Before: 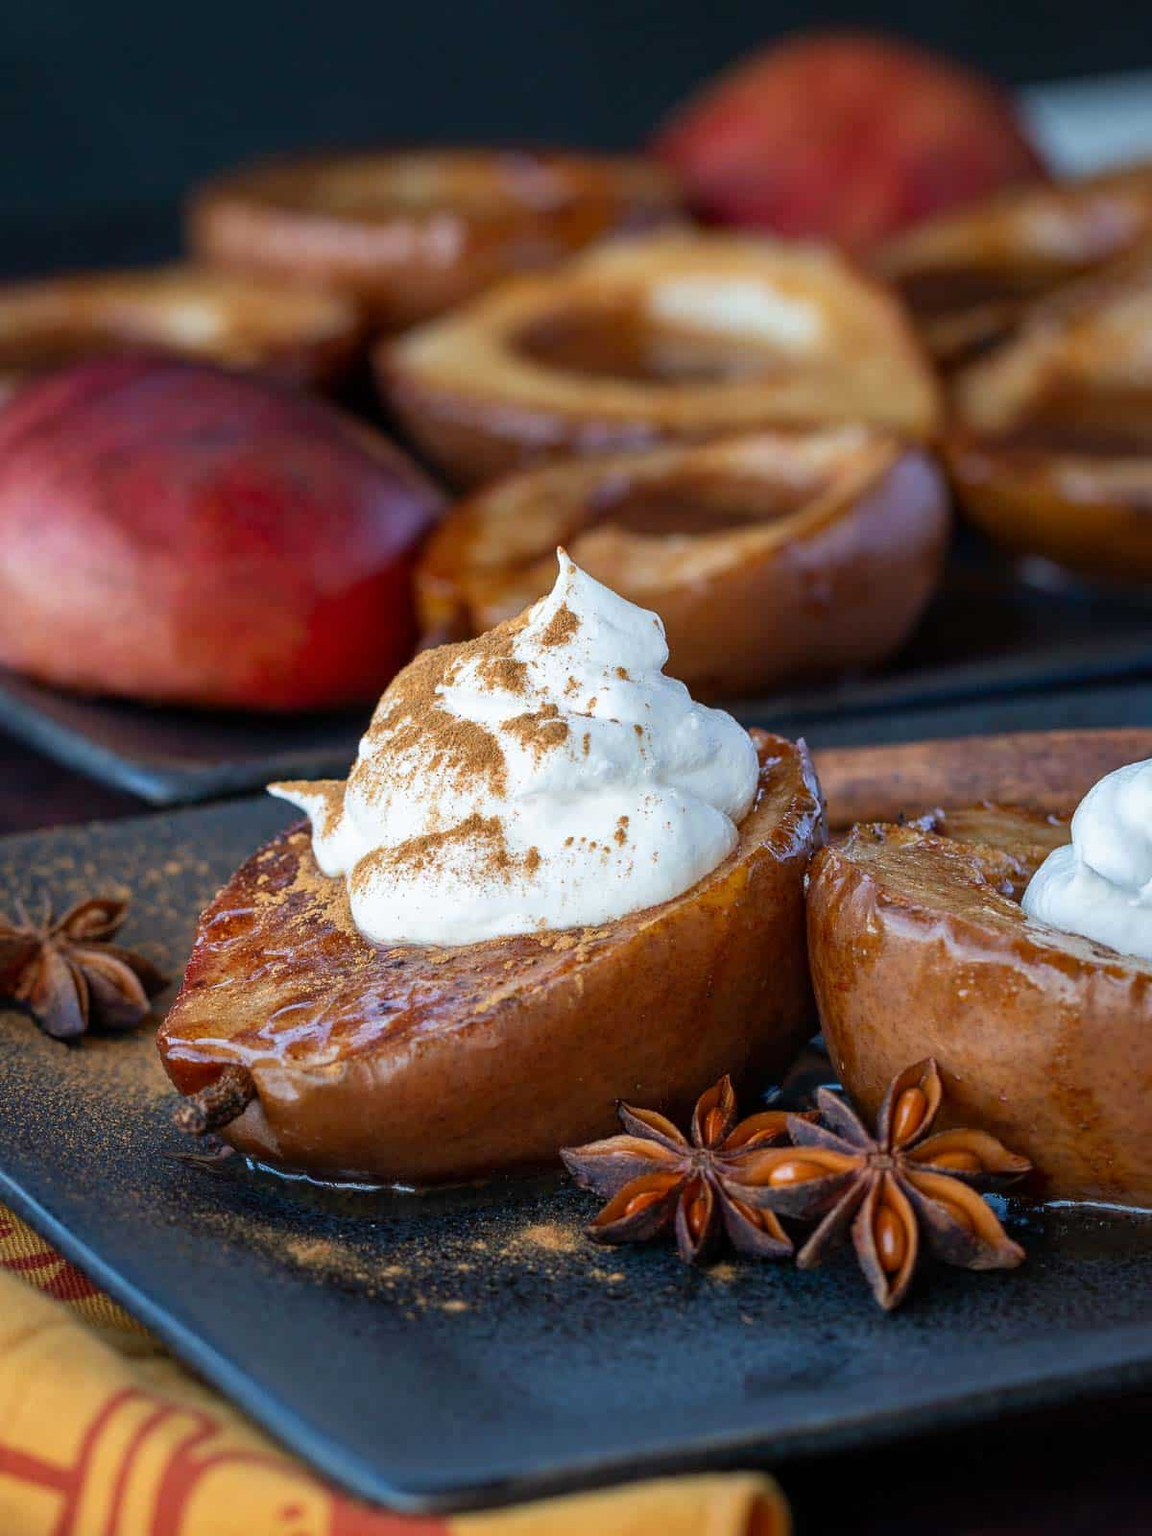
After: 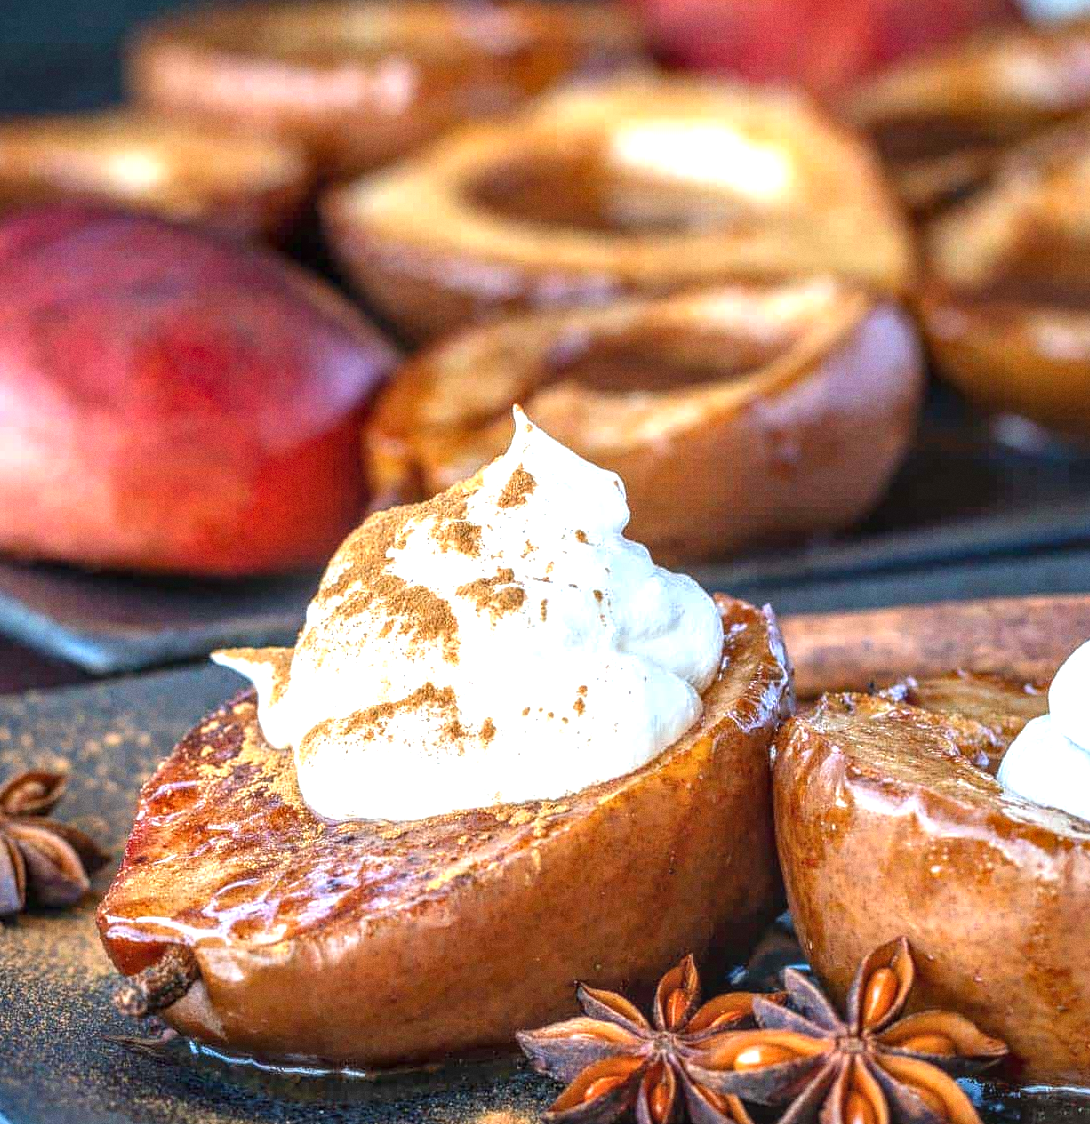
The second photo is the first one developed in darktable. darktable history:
exposure: black level correction 0, exposure 1.2 EV, compensate exposure bias true, compensate highlight preservation false
grain: coarseness 0.47 ISO
crop: left 5.596%, top 10.314%, right 3.534%, bottom 19.395%
local contrast: highlights 0%, shadows 0%, detail 133%
tone equalizer: on, module defaults
